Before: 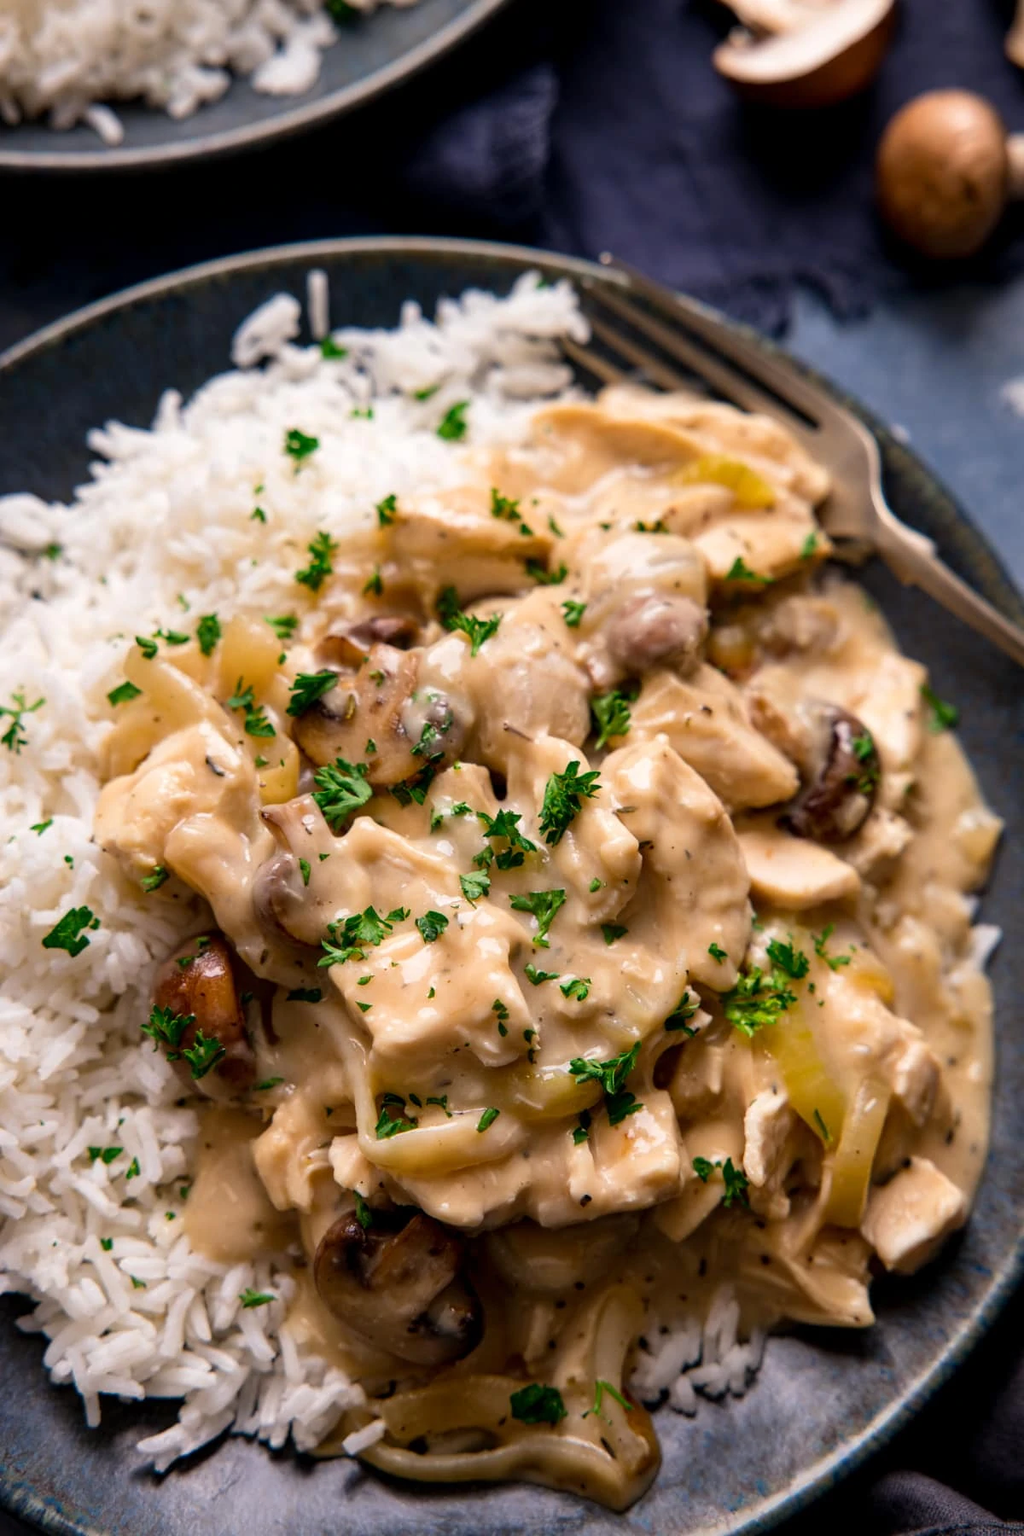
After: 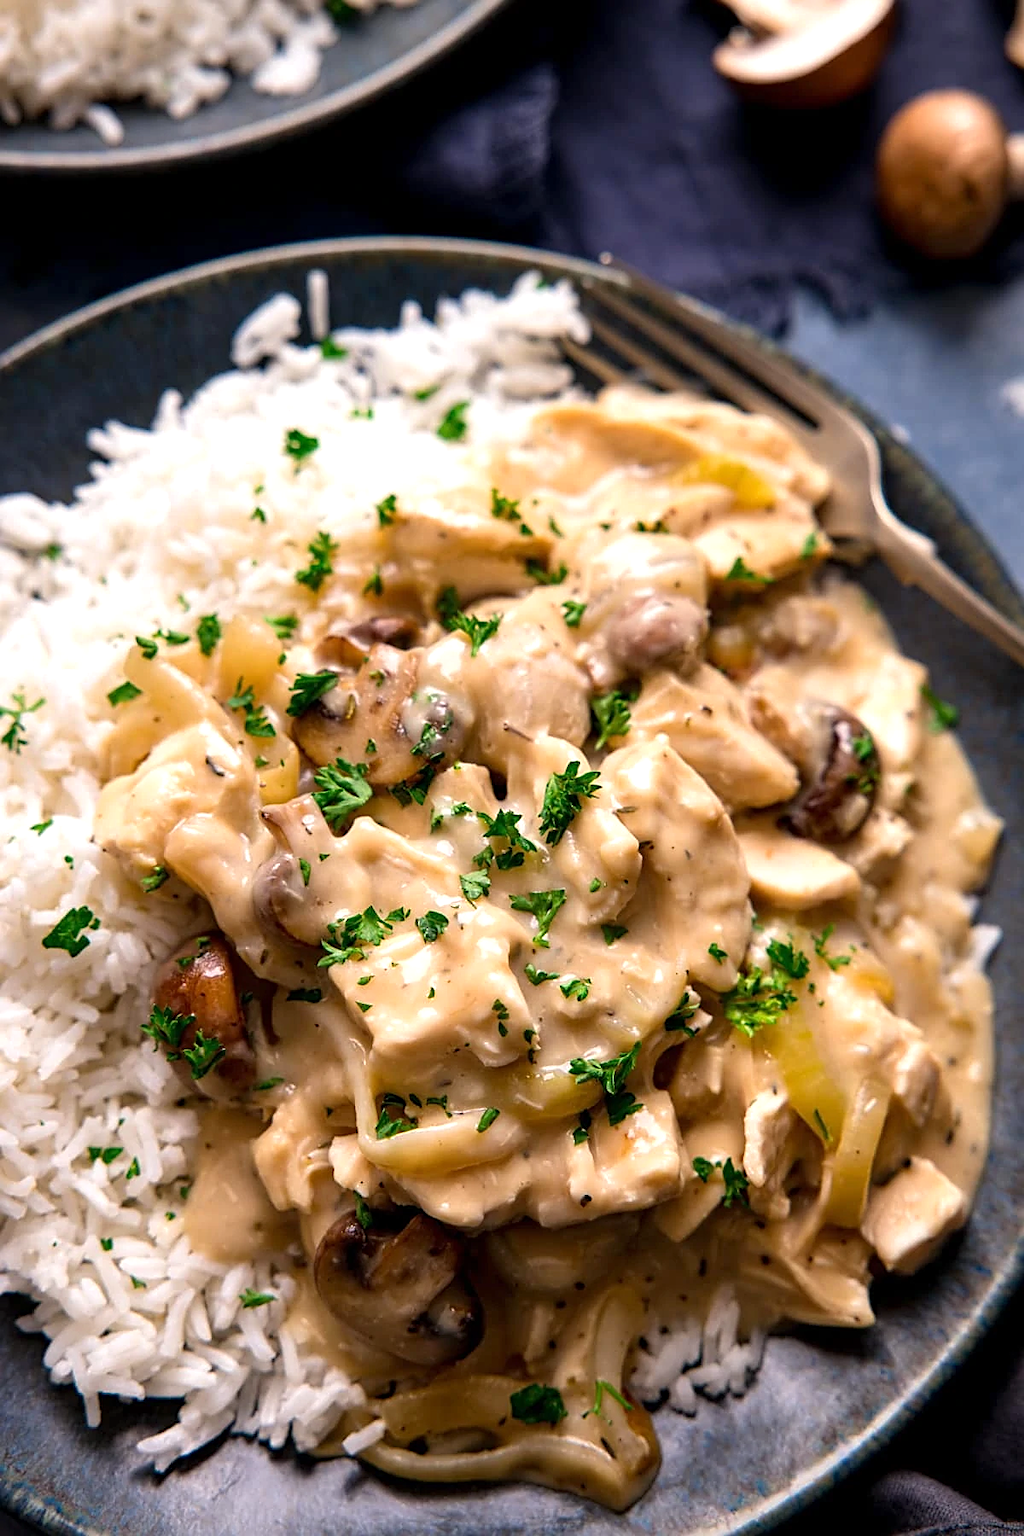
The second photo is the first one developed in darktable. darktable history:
sharpen: on, module defaults
exposure: exposure 0.368 EV
